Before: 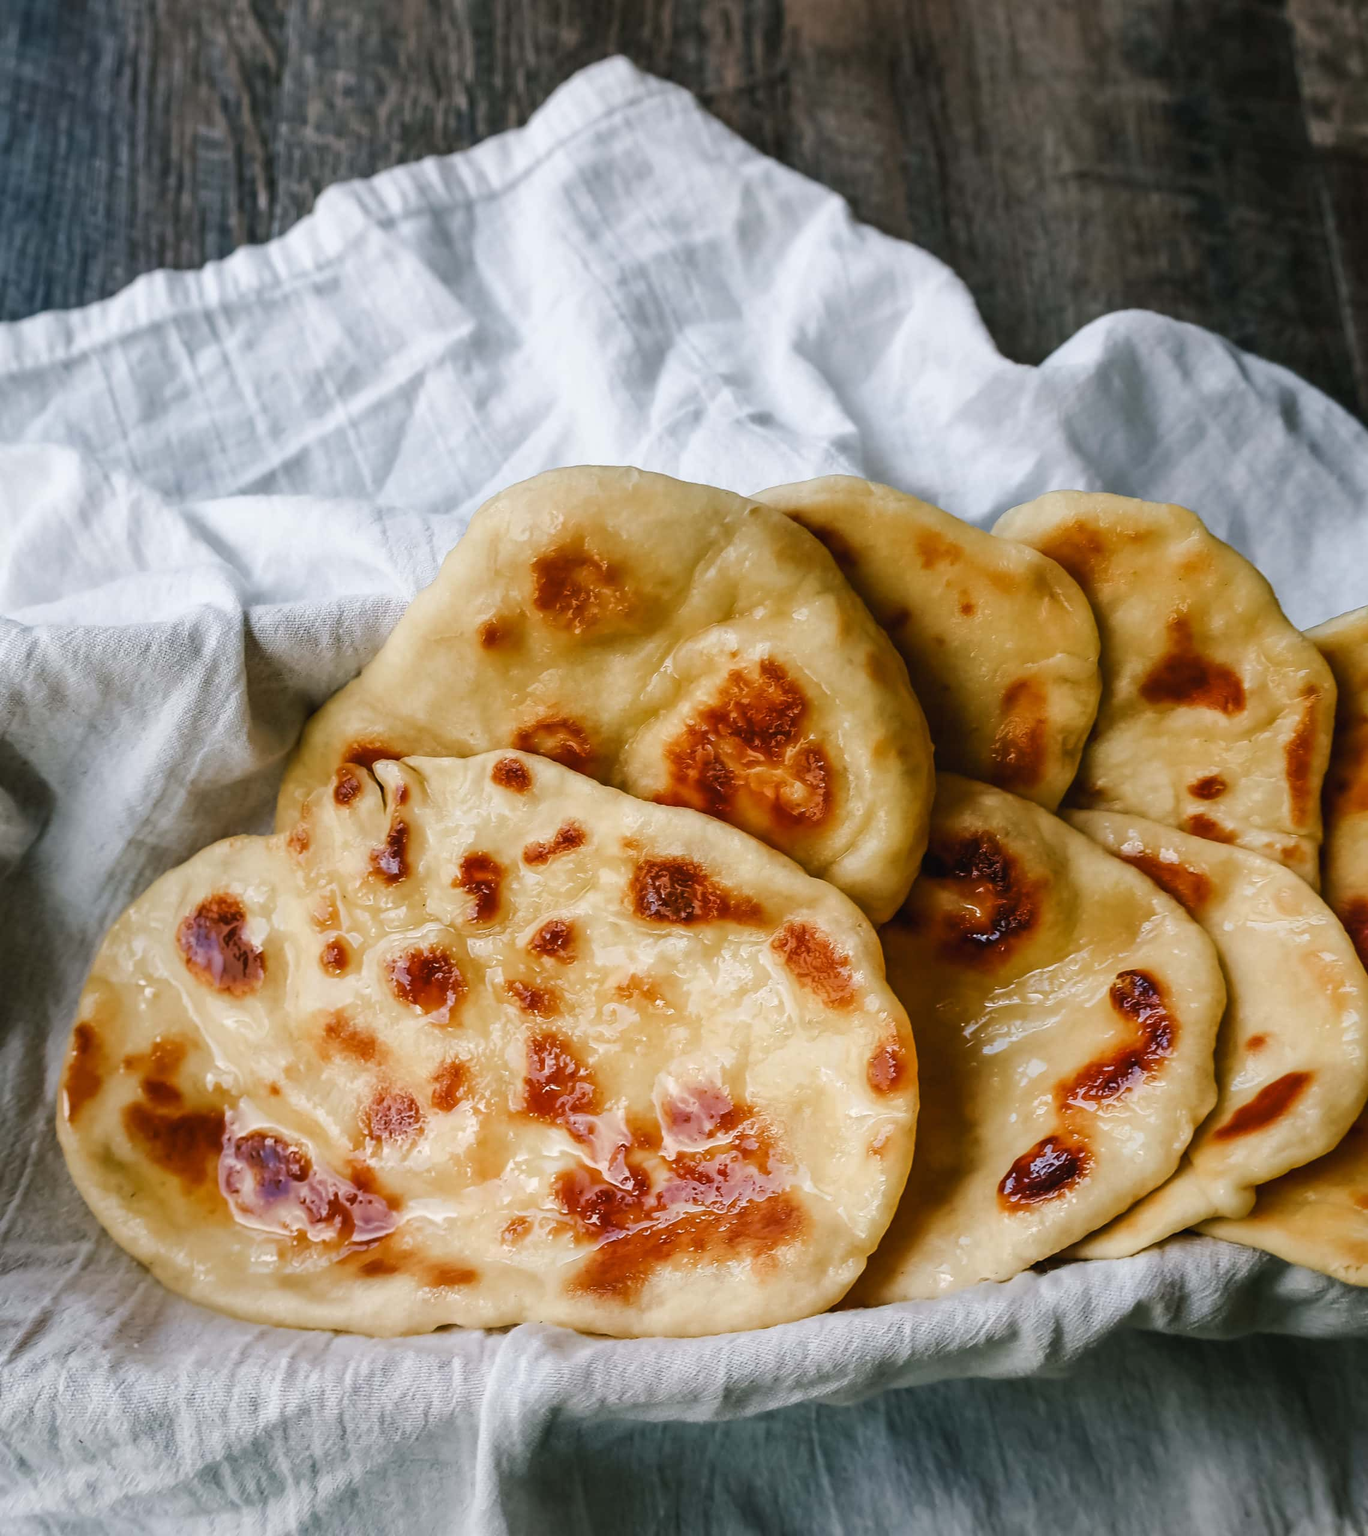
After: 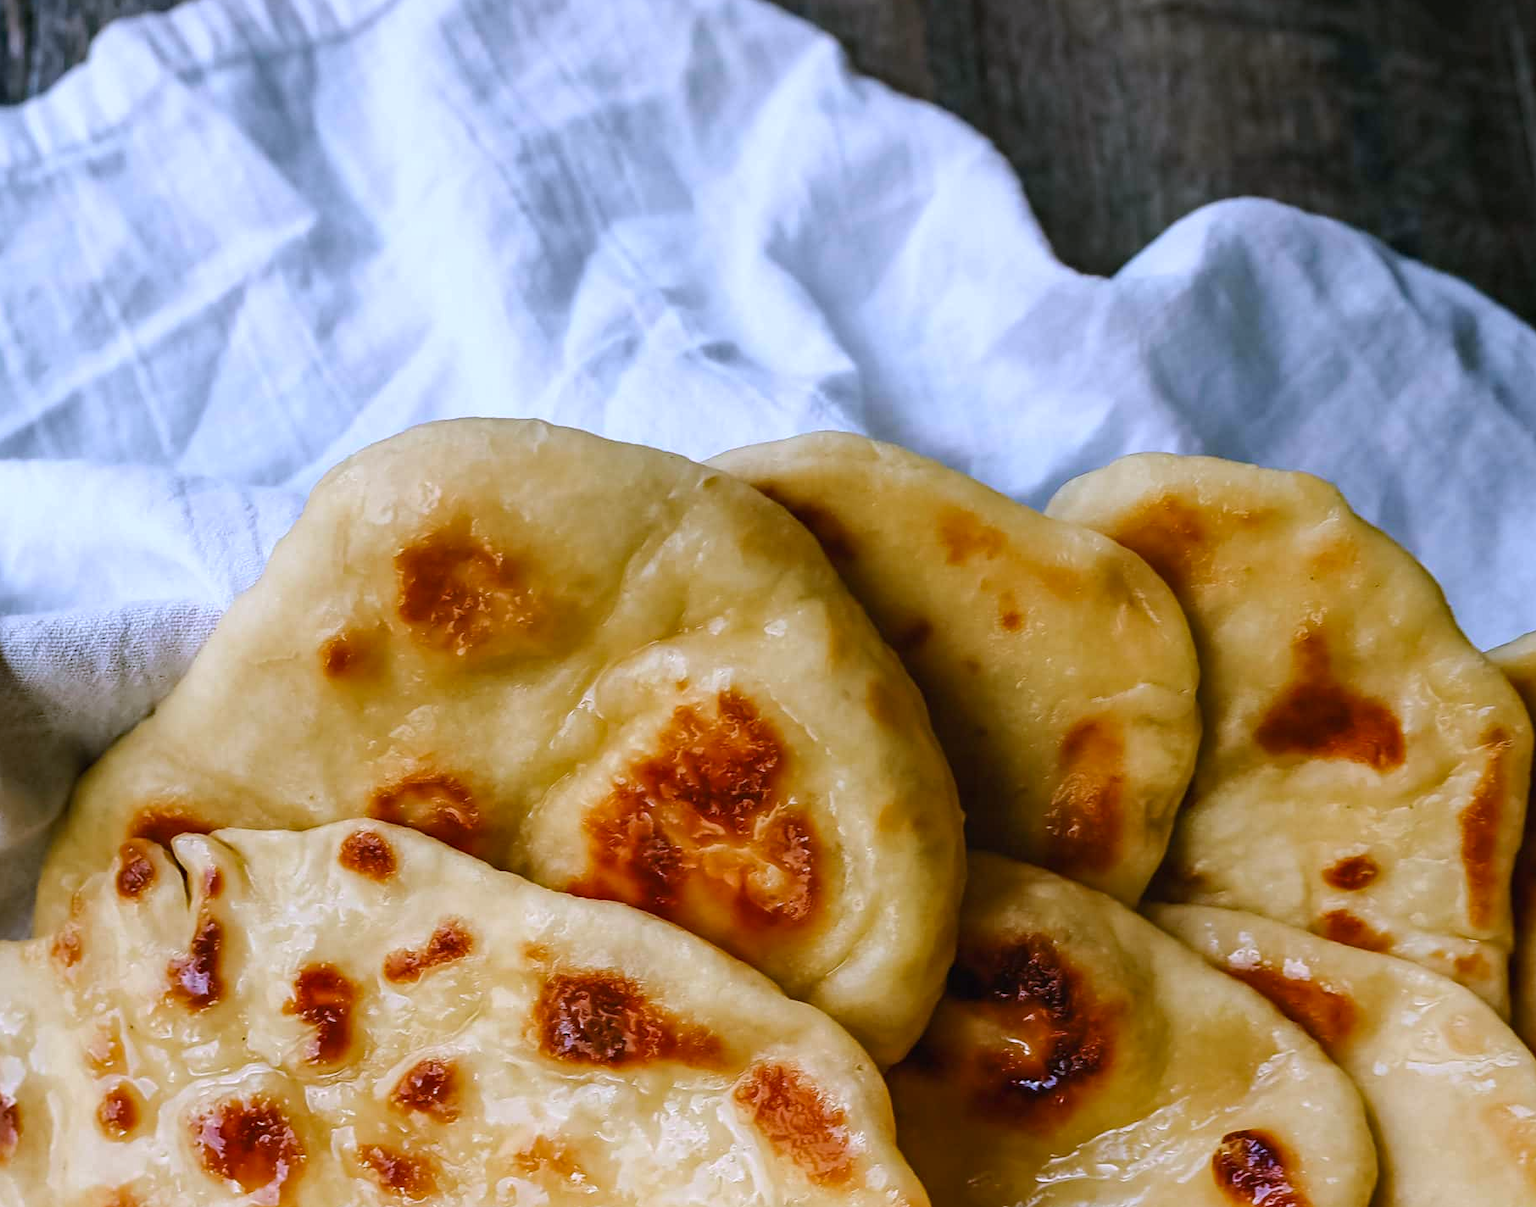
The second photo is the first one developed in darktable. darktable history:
color zones: curves: ch1 [(0.25, 0.5) (0.747, 0.71)]
white balance: red 0.967, blue 1.119, emerald 0.756
crop: left 18.38%, top 11.092%, right 2.134%, bottom 33.217%
haze removal: compatibility mode true, adaptive false
